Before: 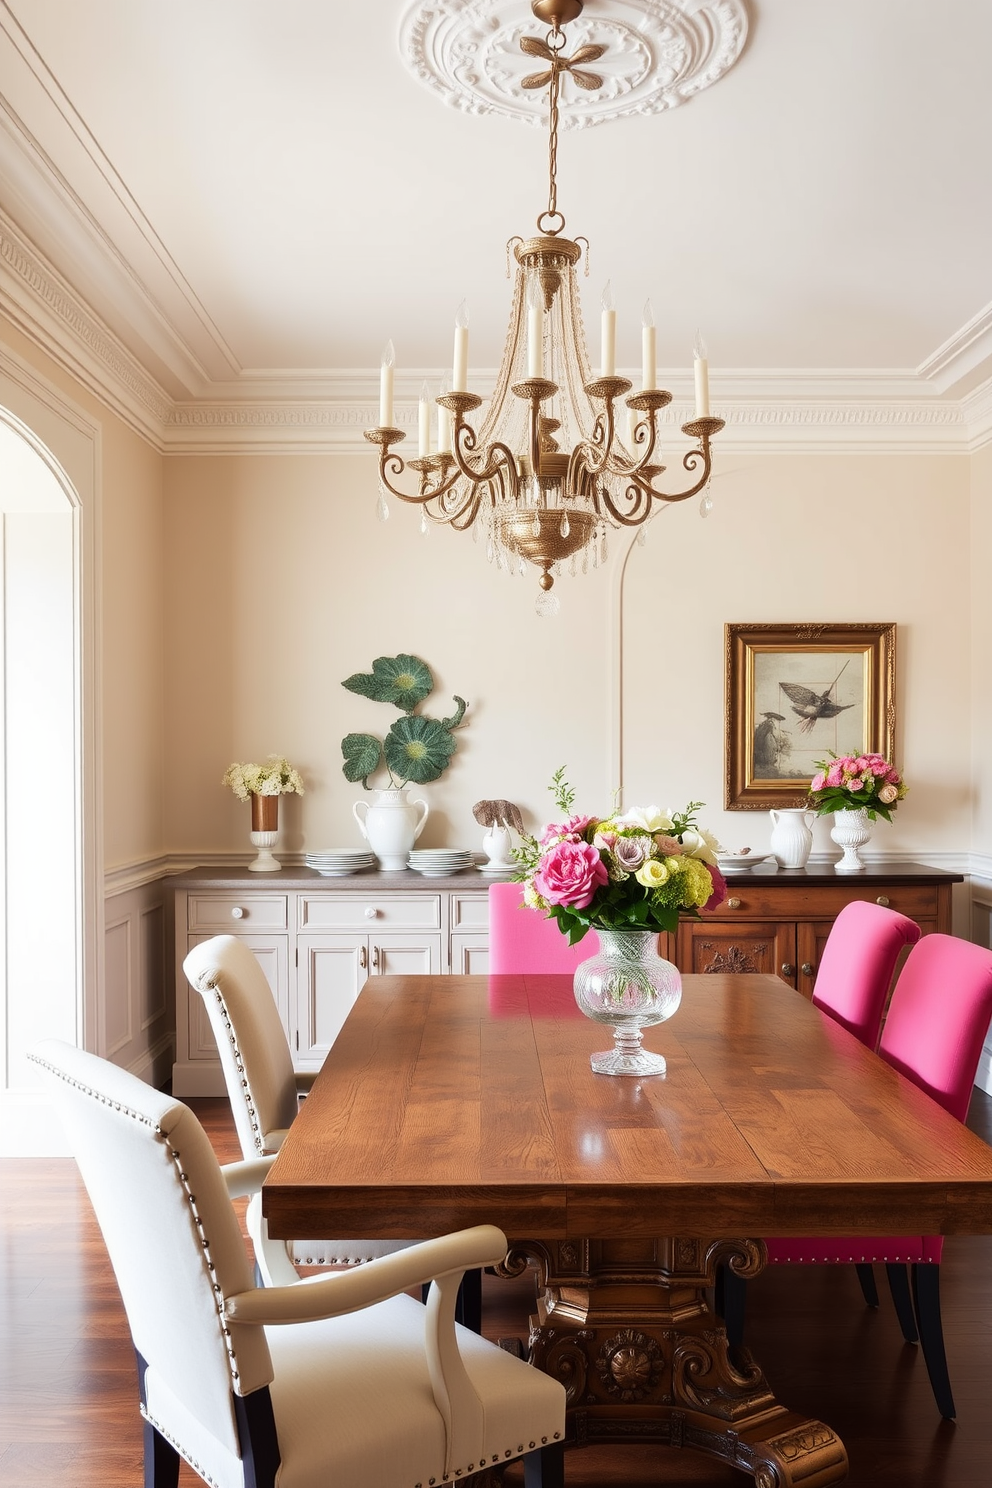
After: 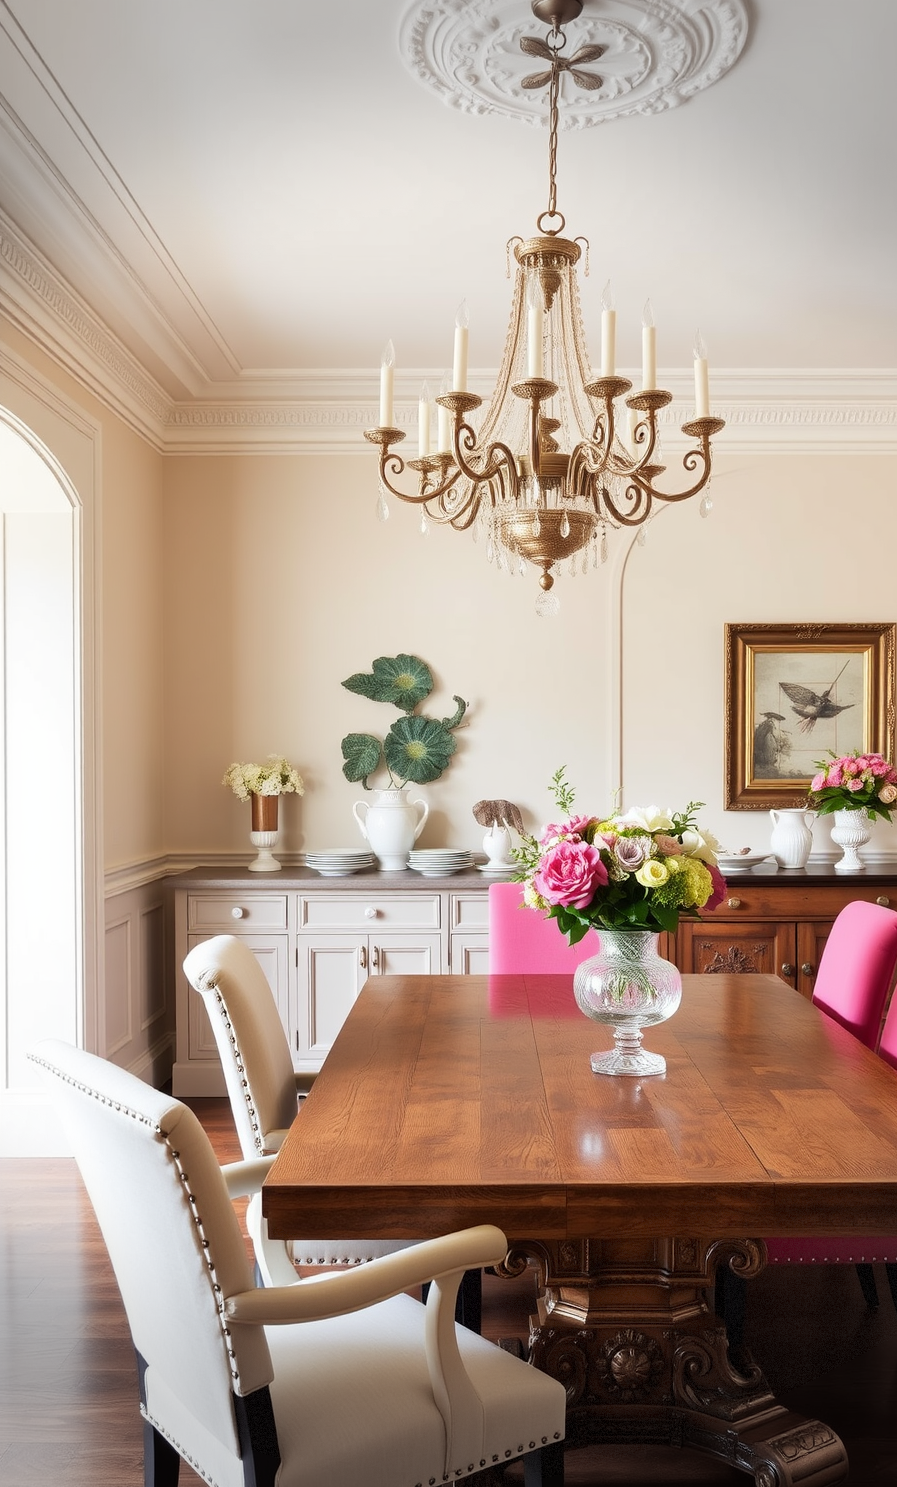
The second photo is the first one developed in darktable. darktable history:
crop: right 9.477%, bottom 0.034%
vignetting: fall-off start 91.02%, fall-off radius 38.78%, brightness -0.329, width/height ratio 1.225, shape 1.29, dithering 8-bit output
